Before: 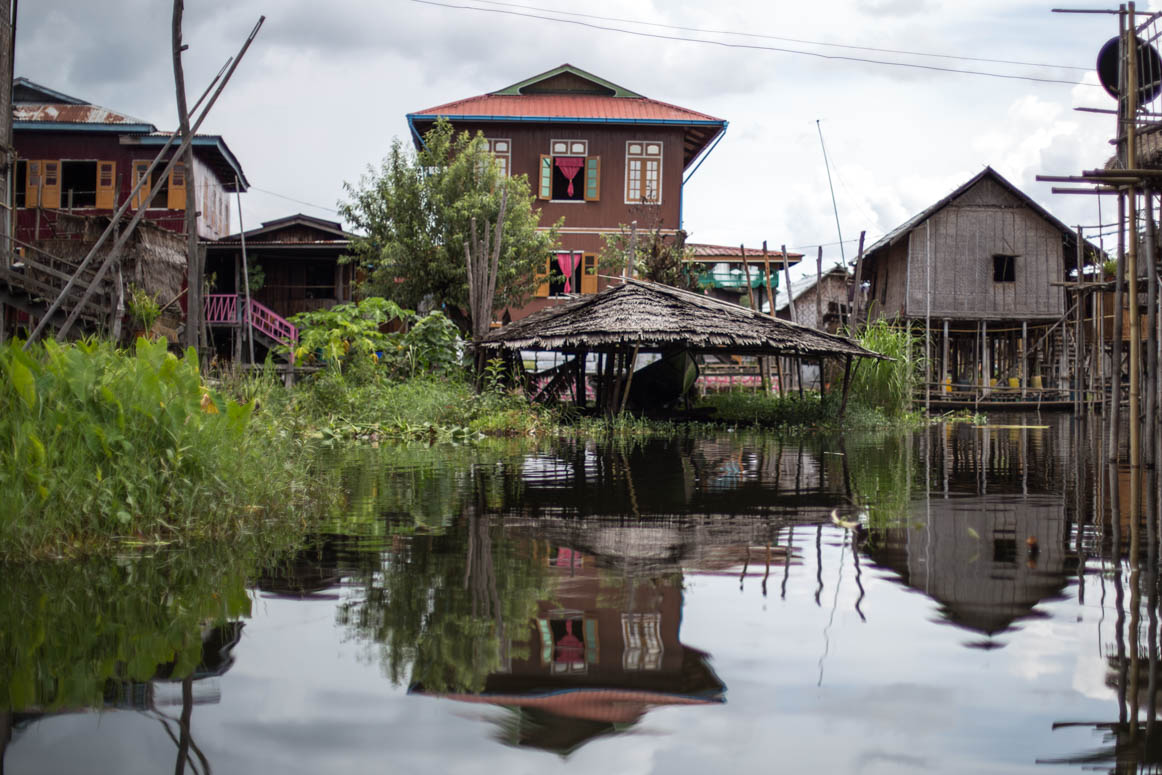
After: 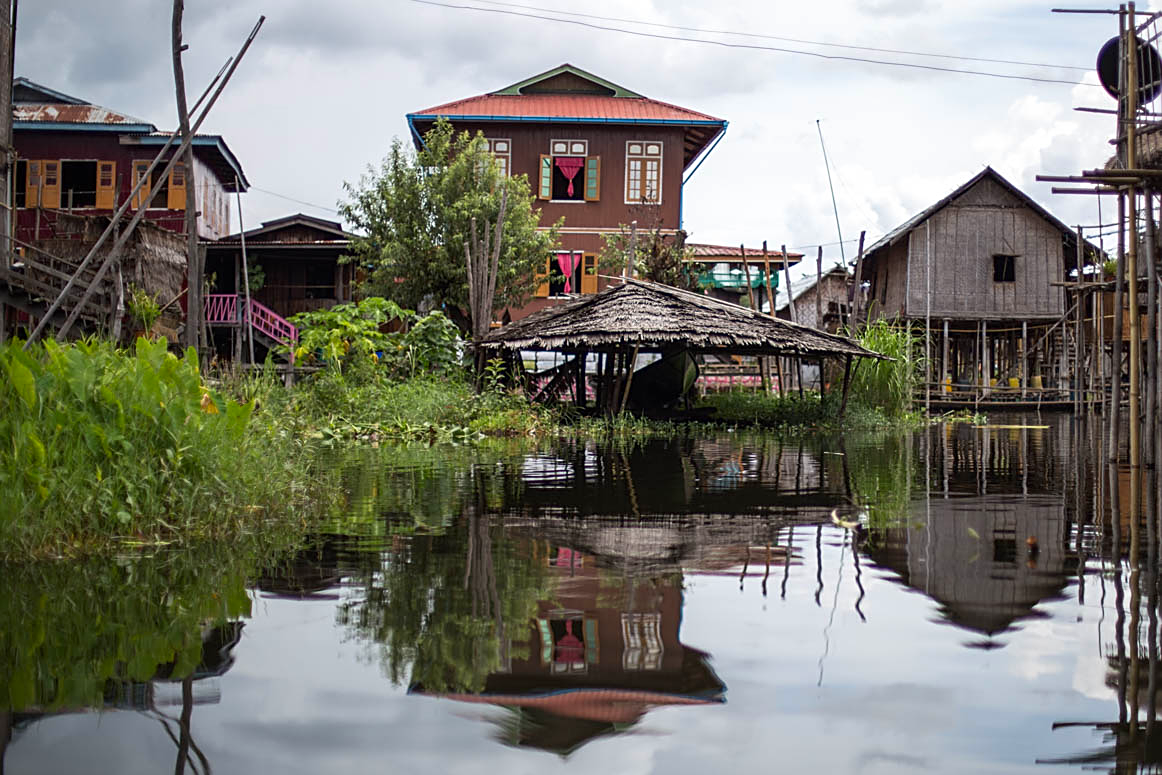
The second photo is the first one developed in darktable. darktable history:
contrast brightness saturation: contrast 0.036, saturation 0.161
sharpen: on, module defaults
